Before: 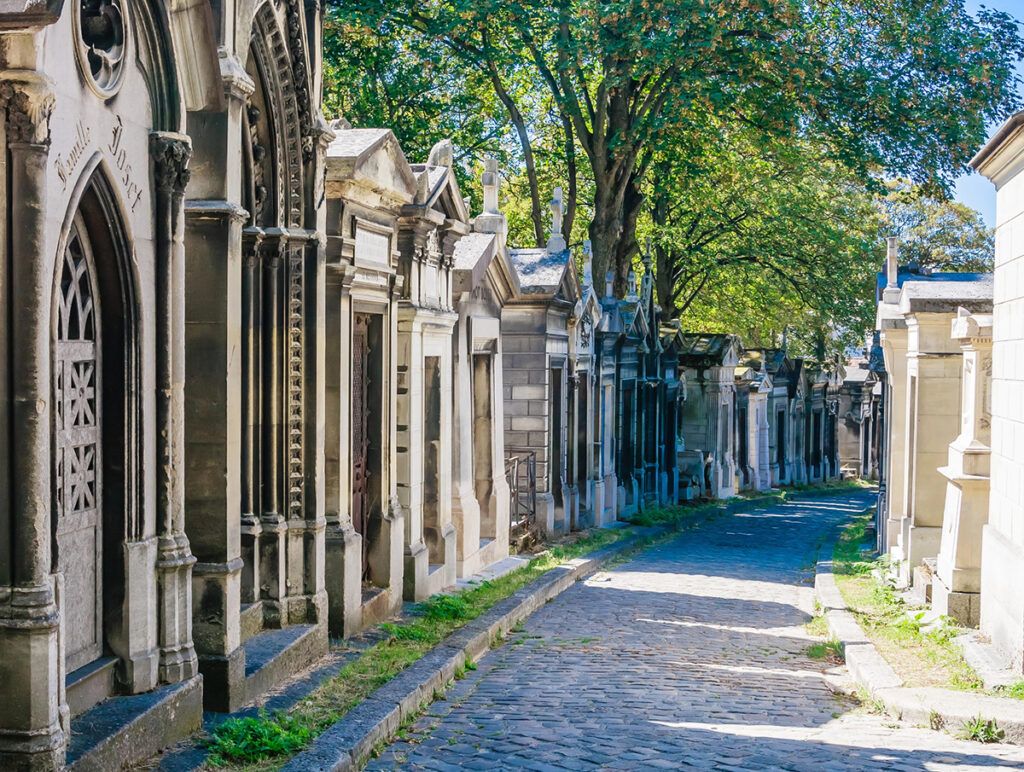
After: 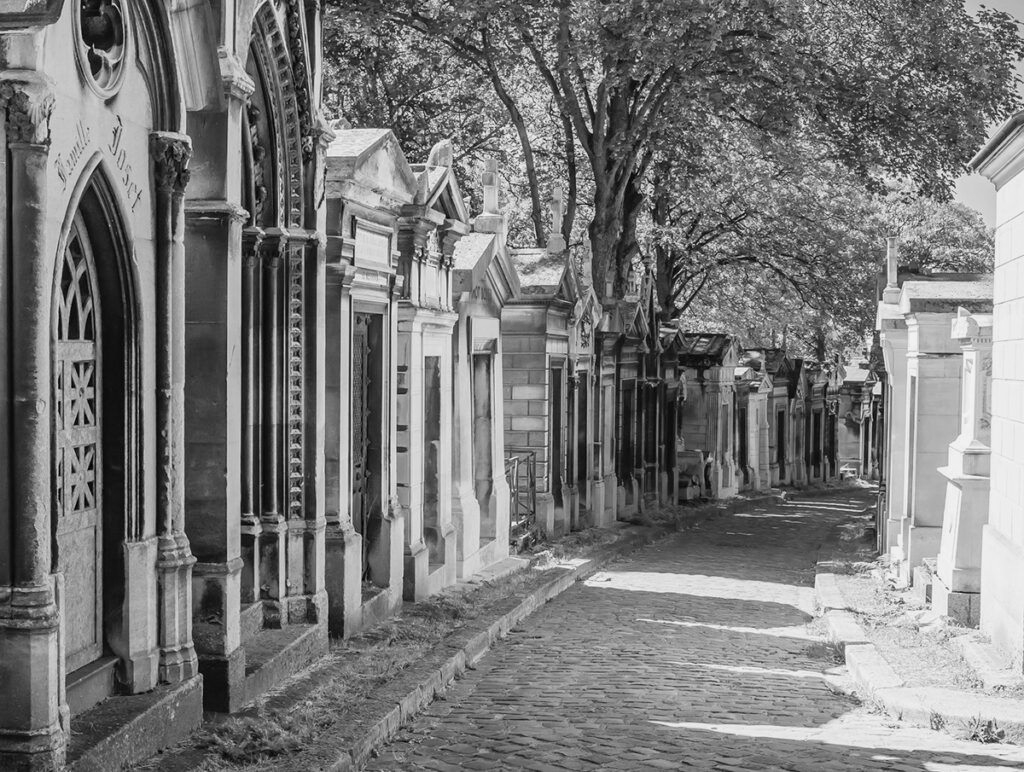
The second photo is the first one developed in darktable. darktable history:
monochrome: a 73.58, b 64.21
levels: levels [0, 0.478, 1]
